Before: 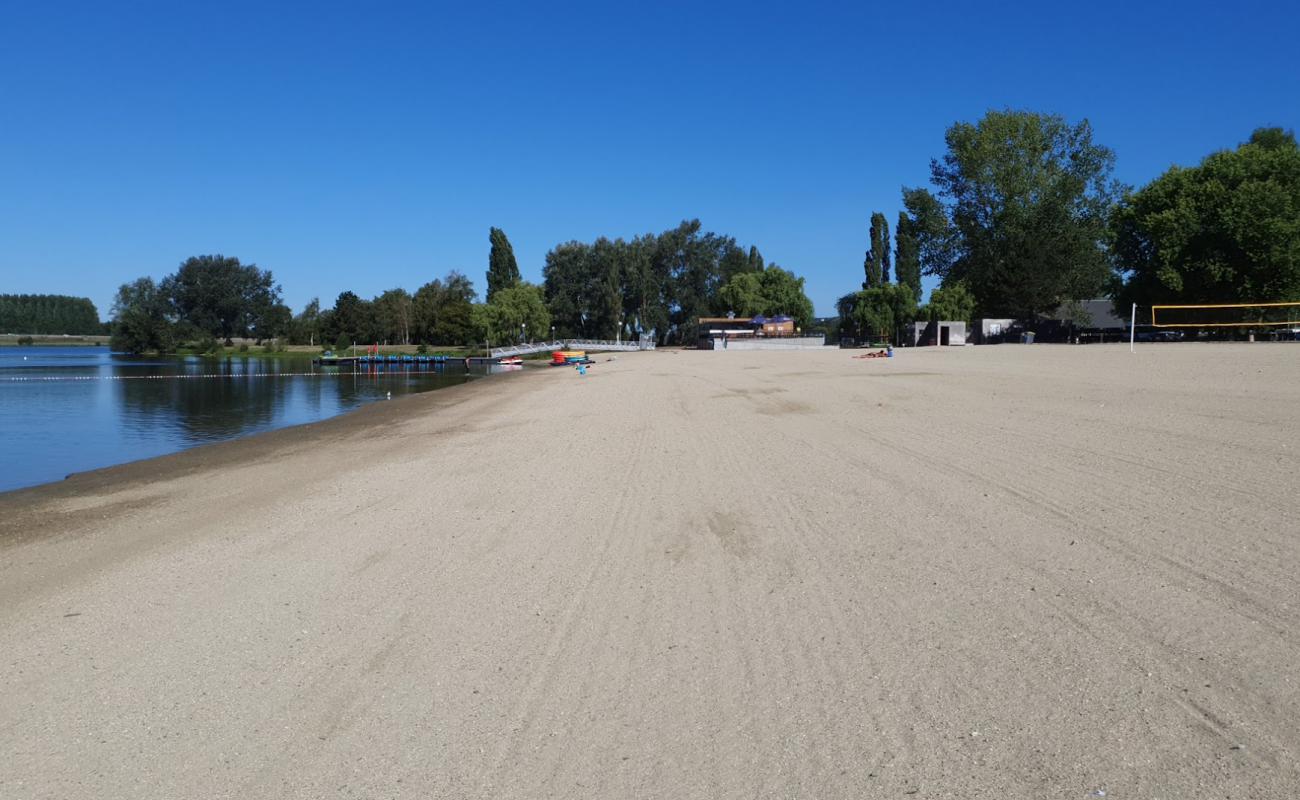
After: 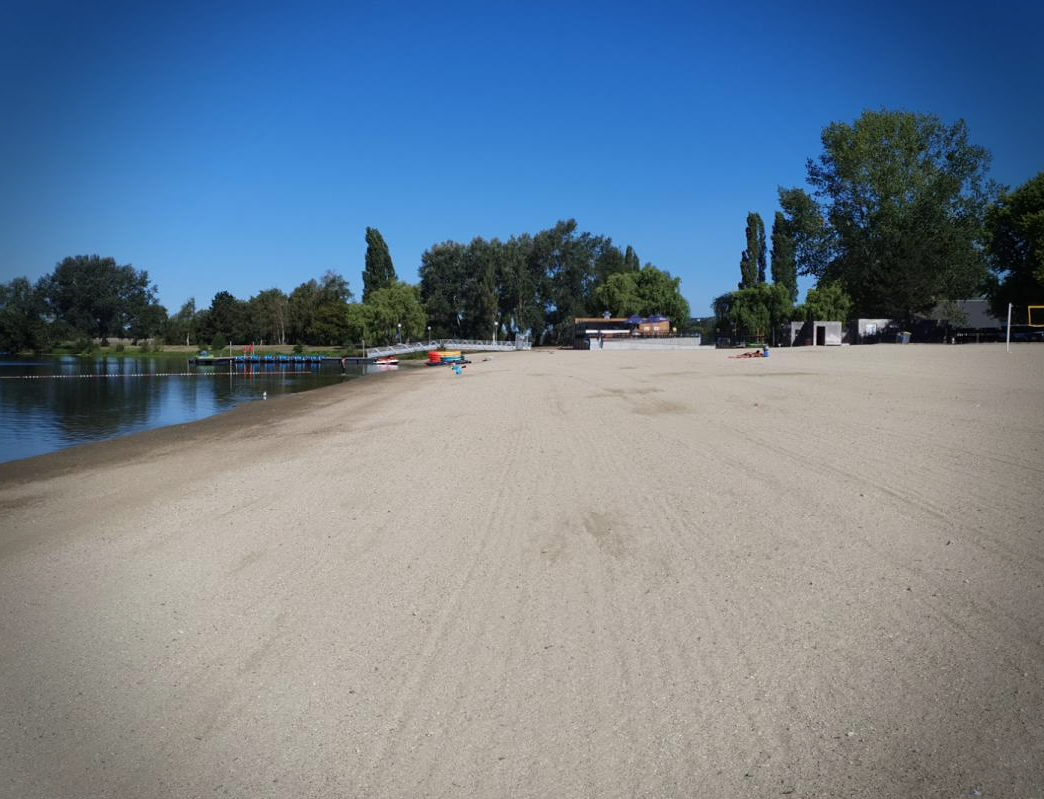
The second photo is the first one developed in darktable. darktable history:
crop and rotate: left 9.576%, right 10.114%
color correction: highlights b* -0.026
vignetting: fall-off start 67.21%, brightness -0.609, saturation -0.003, width/height ratio 1.011, dithering 16-bit output
